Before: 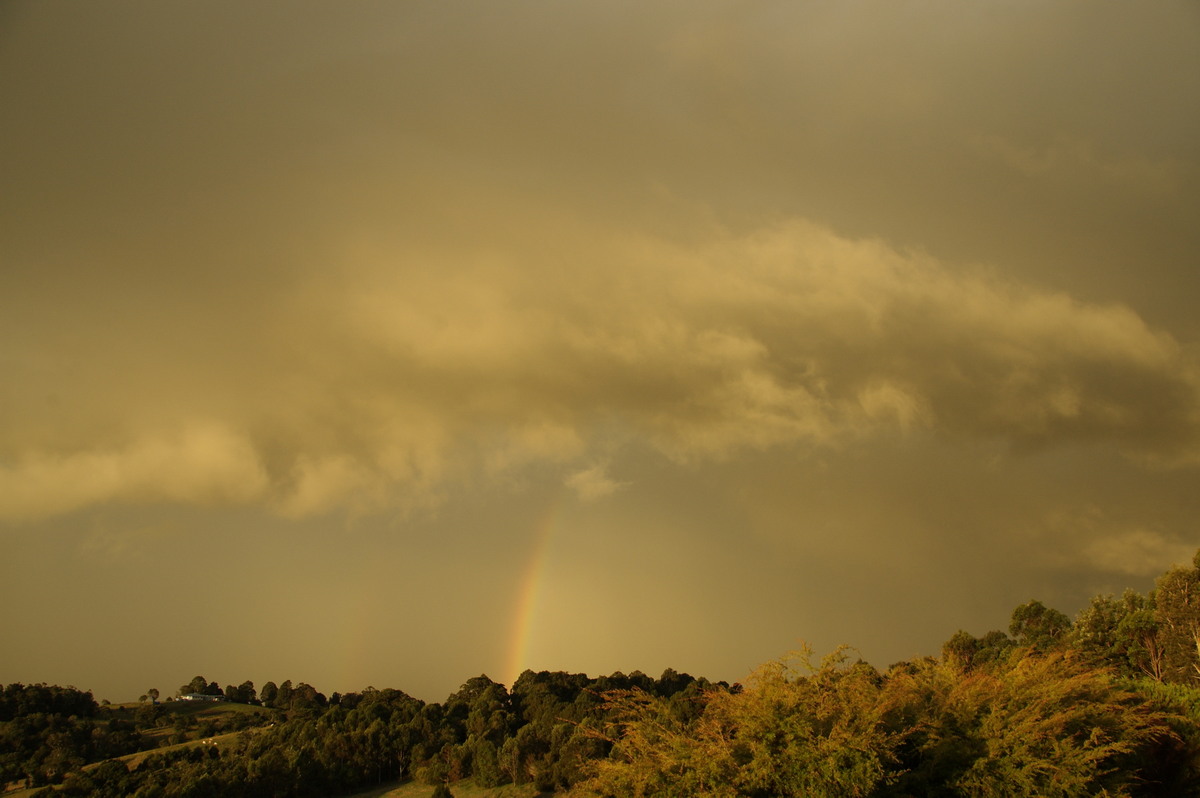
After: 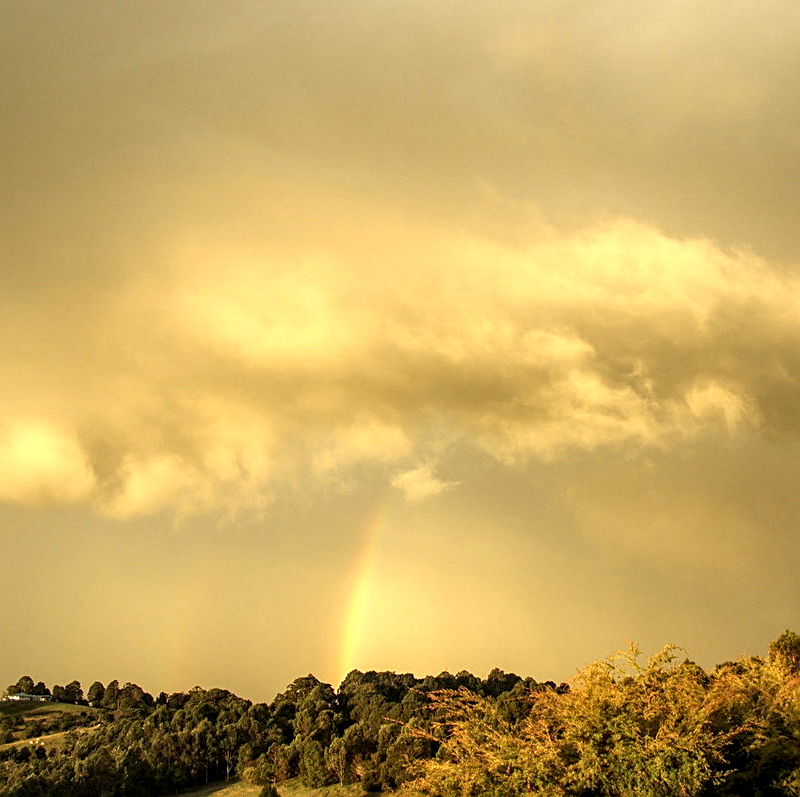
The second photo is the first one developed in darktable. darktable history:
exposure: exposure 1.155 EV, compensate exposure bias true, compensate highlight preservation false
local contrast: detail 150%
sharpen: on, module defaults
crop and rotate: left 14.433%, right 18.895%
